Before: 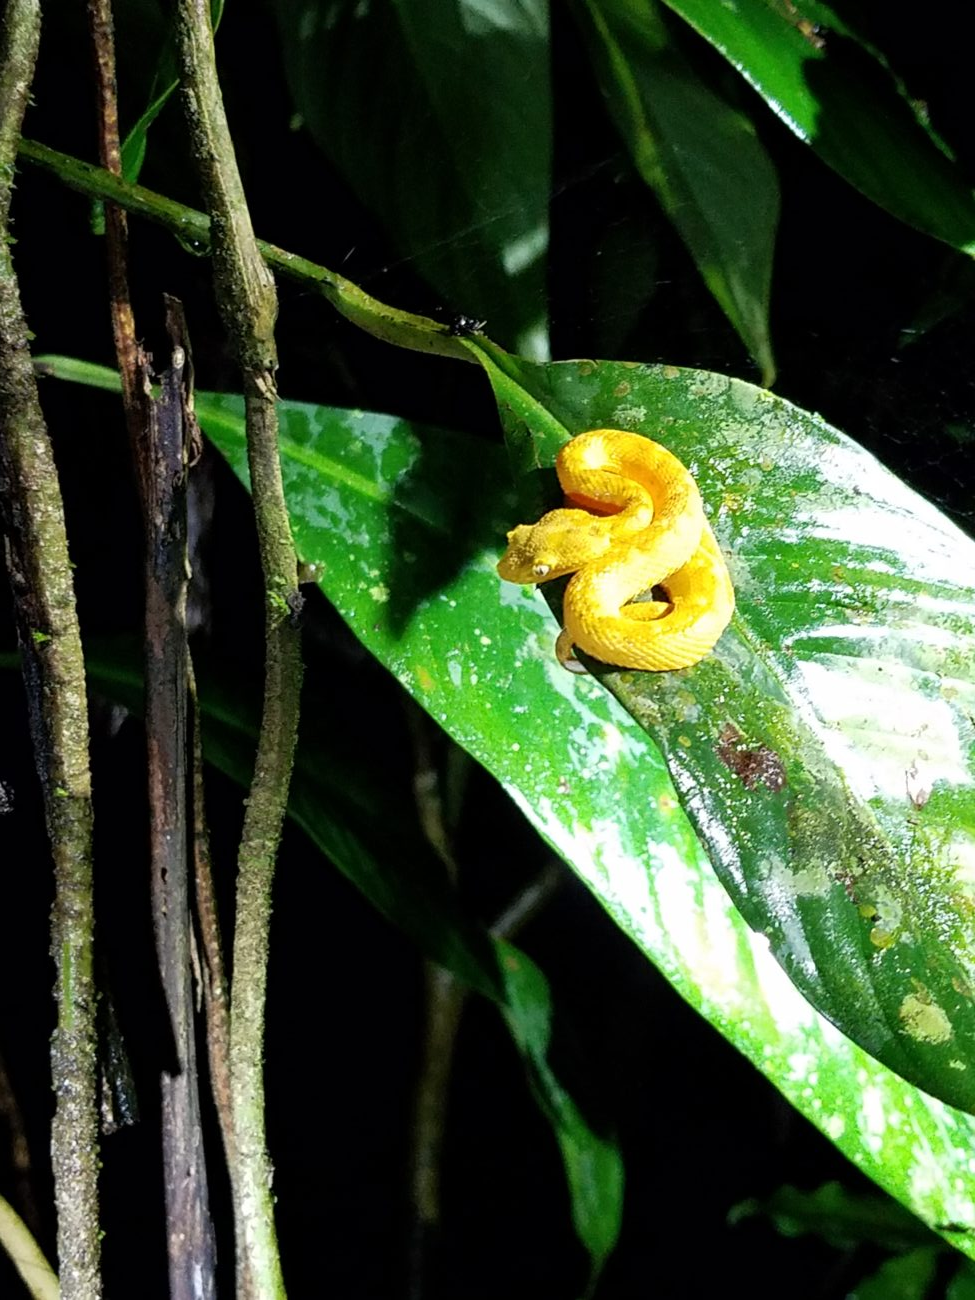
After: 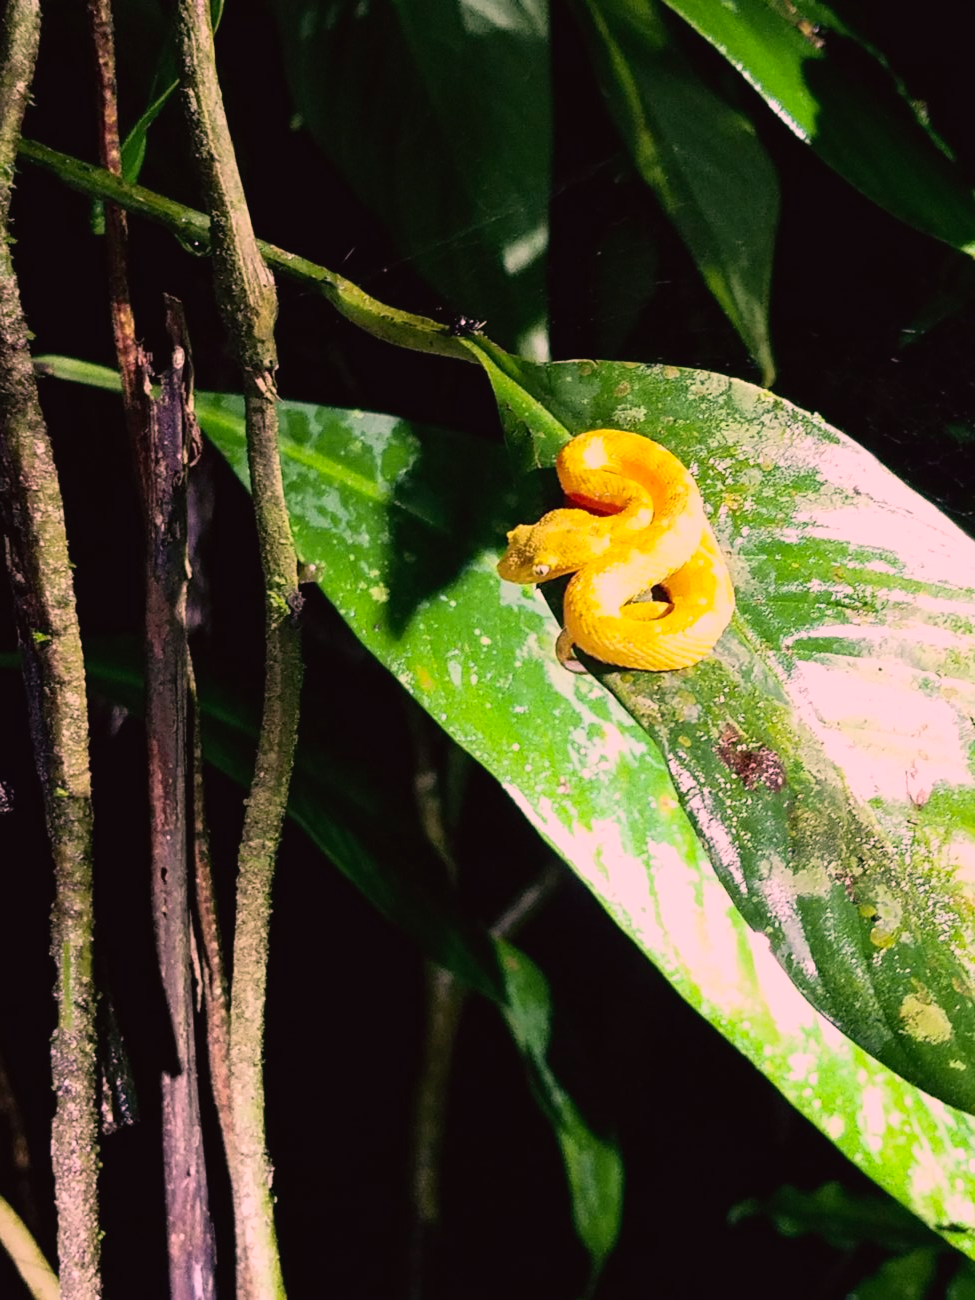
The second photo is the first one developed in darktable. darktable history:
color correction: highlights a* 21.16, highlights b* 19.61
white balance: red 0.967, blue 1.119, emerald 0.756
tone curve: curves: ch0 [(0, 0.023) (0.184, 0.168) (0.491, 0.519) (0.748, 0.765) (1, 0.919)]; ch1 [(0, 0) (0.179, 0.173) (0.322, 0.32) (0.424, 0.424) (0.496, 0.501) (0.563, 0.586) (0.761, 0.803) (1, 1)]; ch2 [(0, 0) (0.434, 0.447) (0.483, 0.487) (0.557, 0.541) (0.697, 0.68) (1, 1)], color space Lab, independent channels, preserve colors none
velvia: strength 15%
